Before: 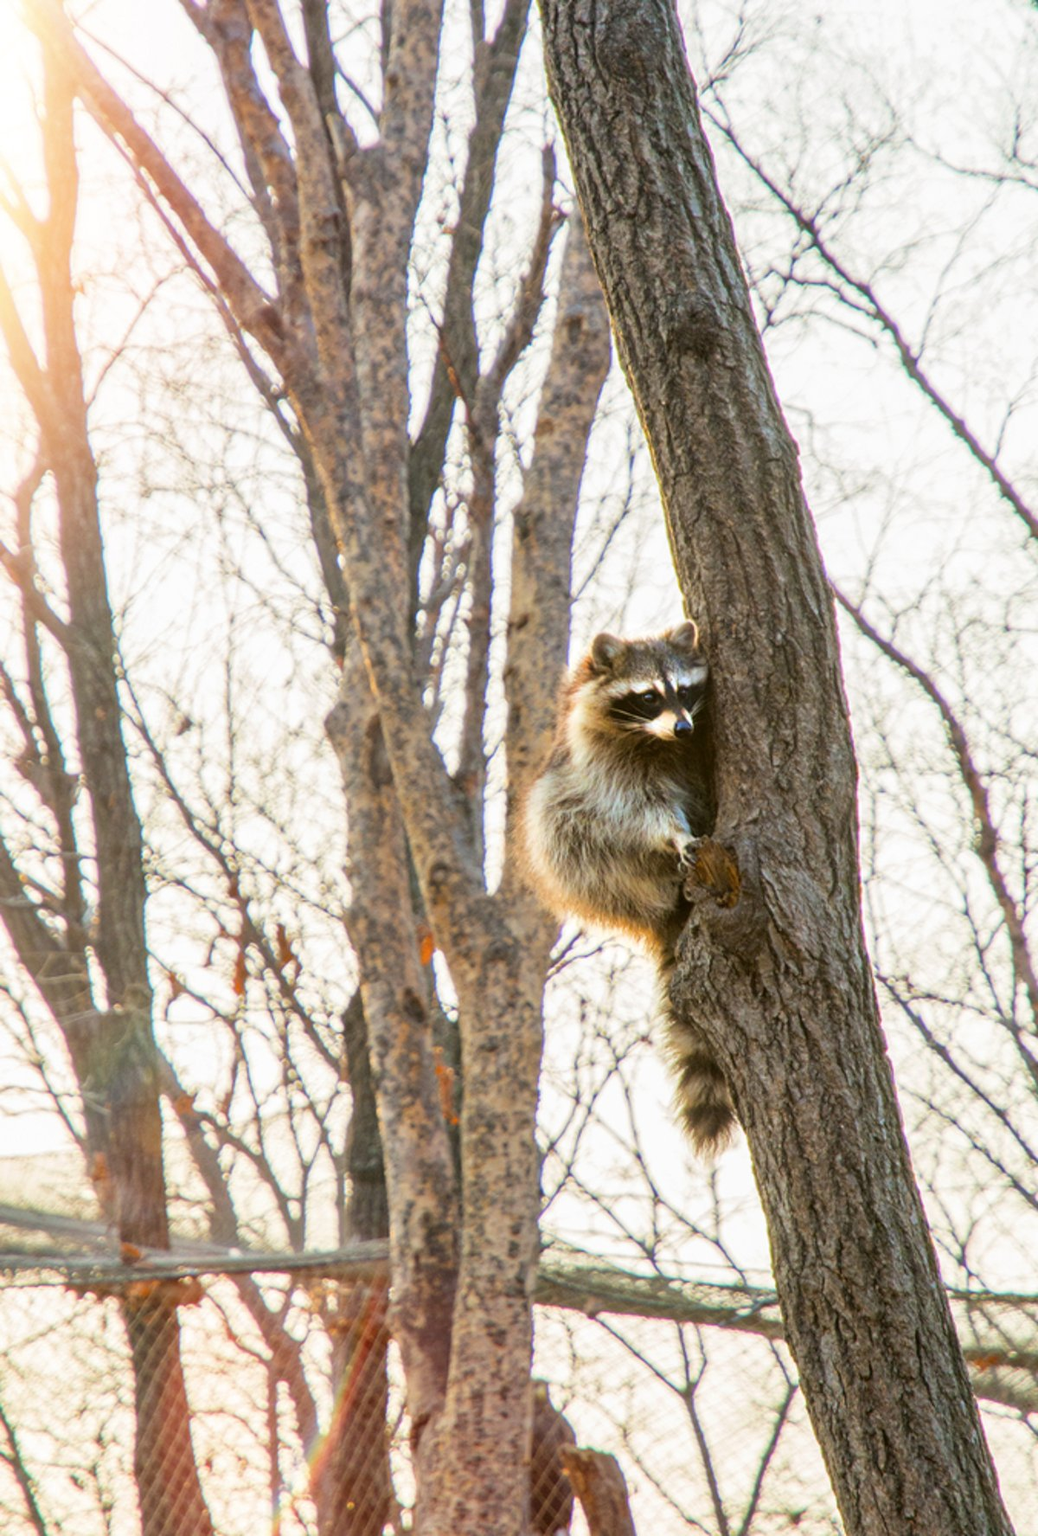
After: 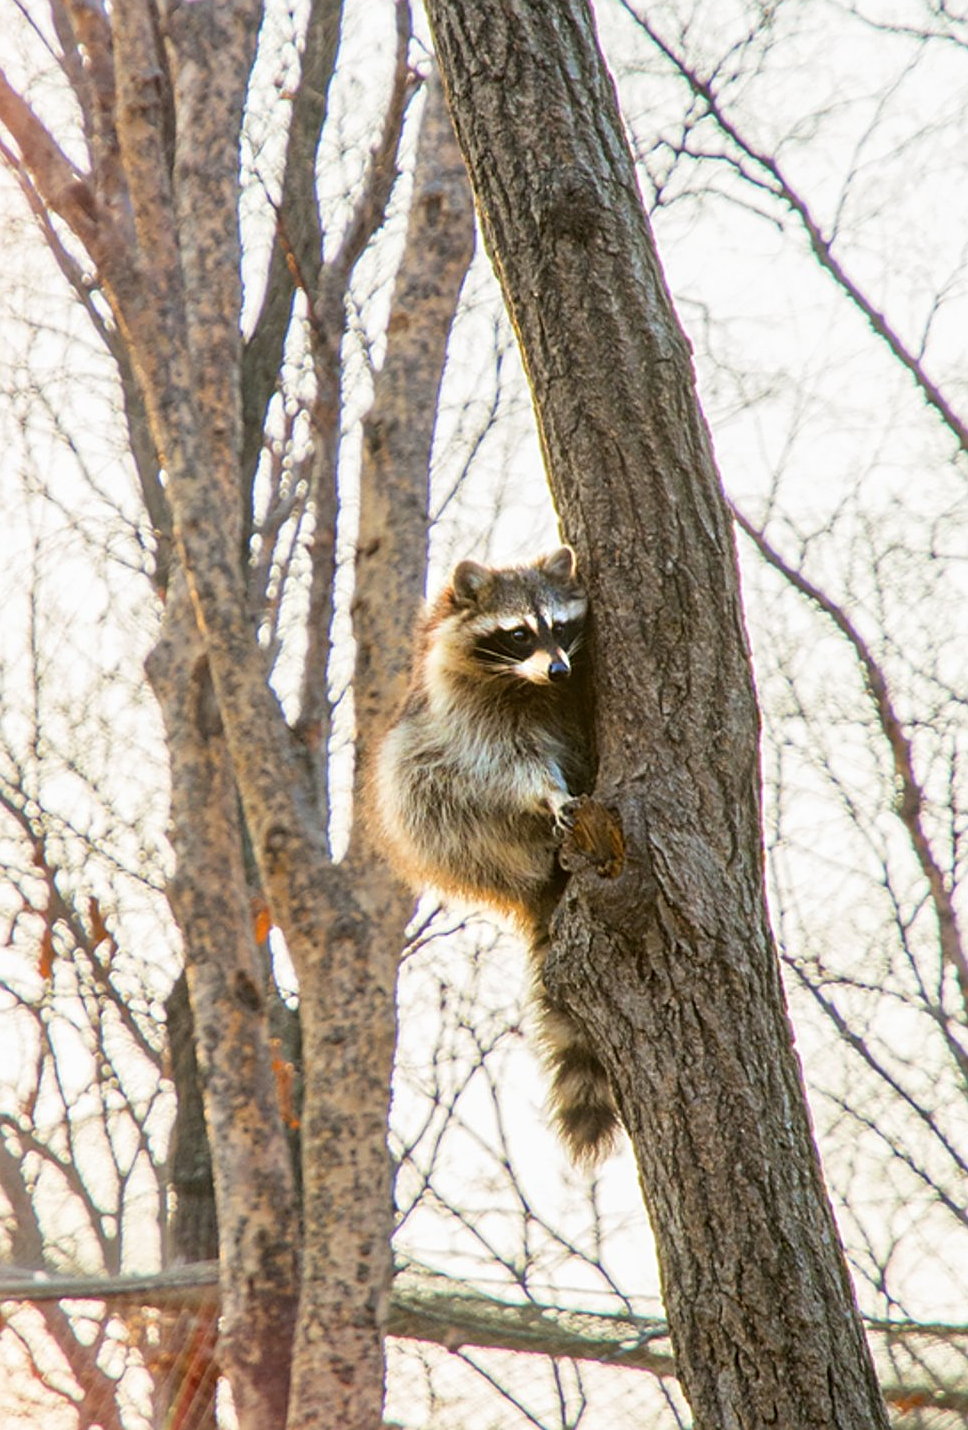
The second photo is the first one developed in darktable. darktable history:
sharpen: on, module defaults
crop: left 19.275%, top 9.64%, right 0%, bottom 9.762%
